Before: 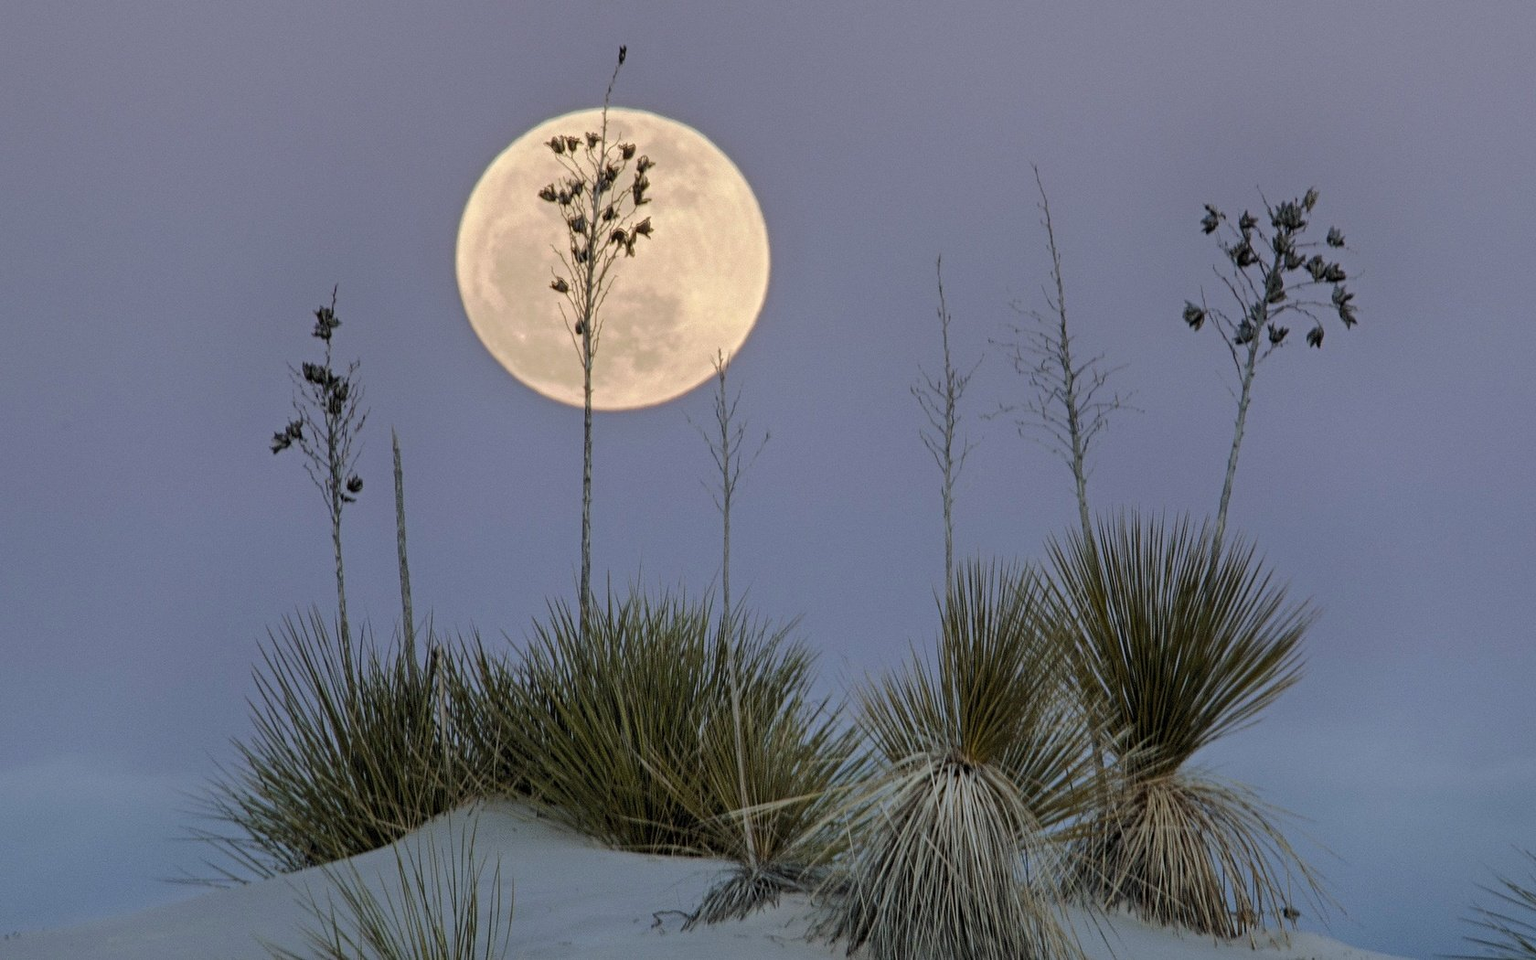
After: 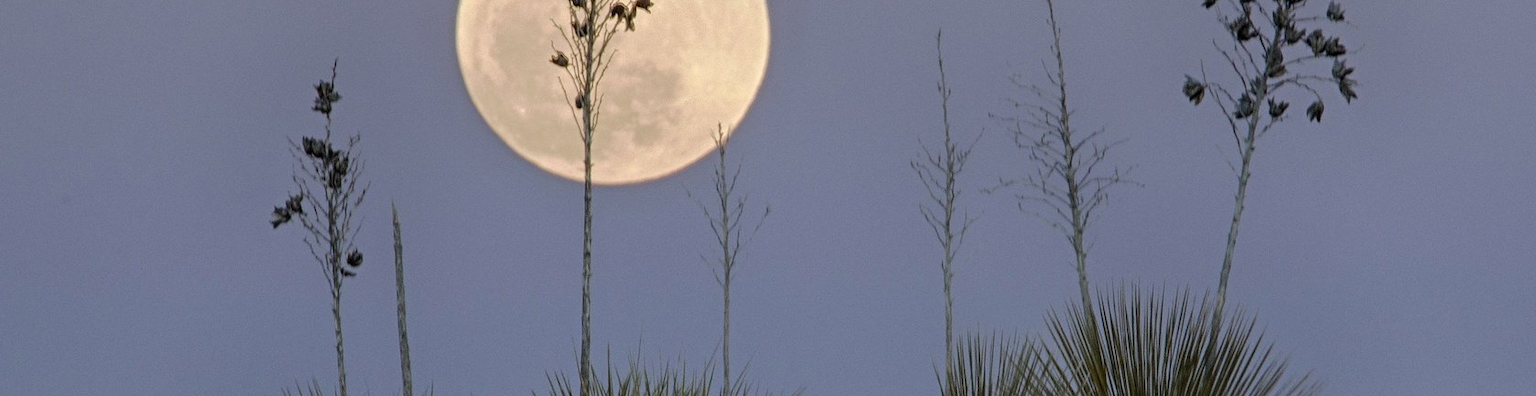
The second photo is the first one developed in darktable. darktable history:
crop and rotate: top 23.707%, bottom 34.894%
